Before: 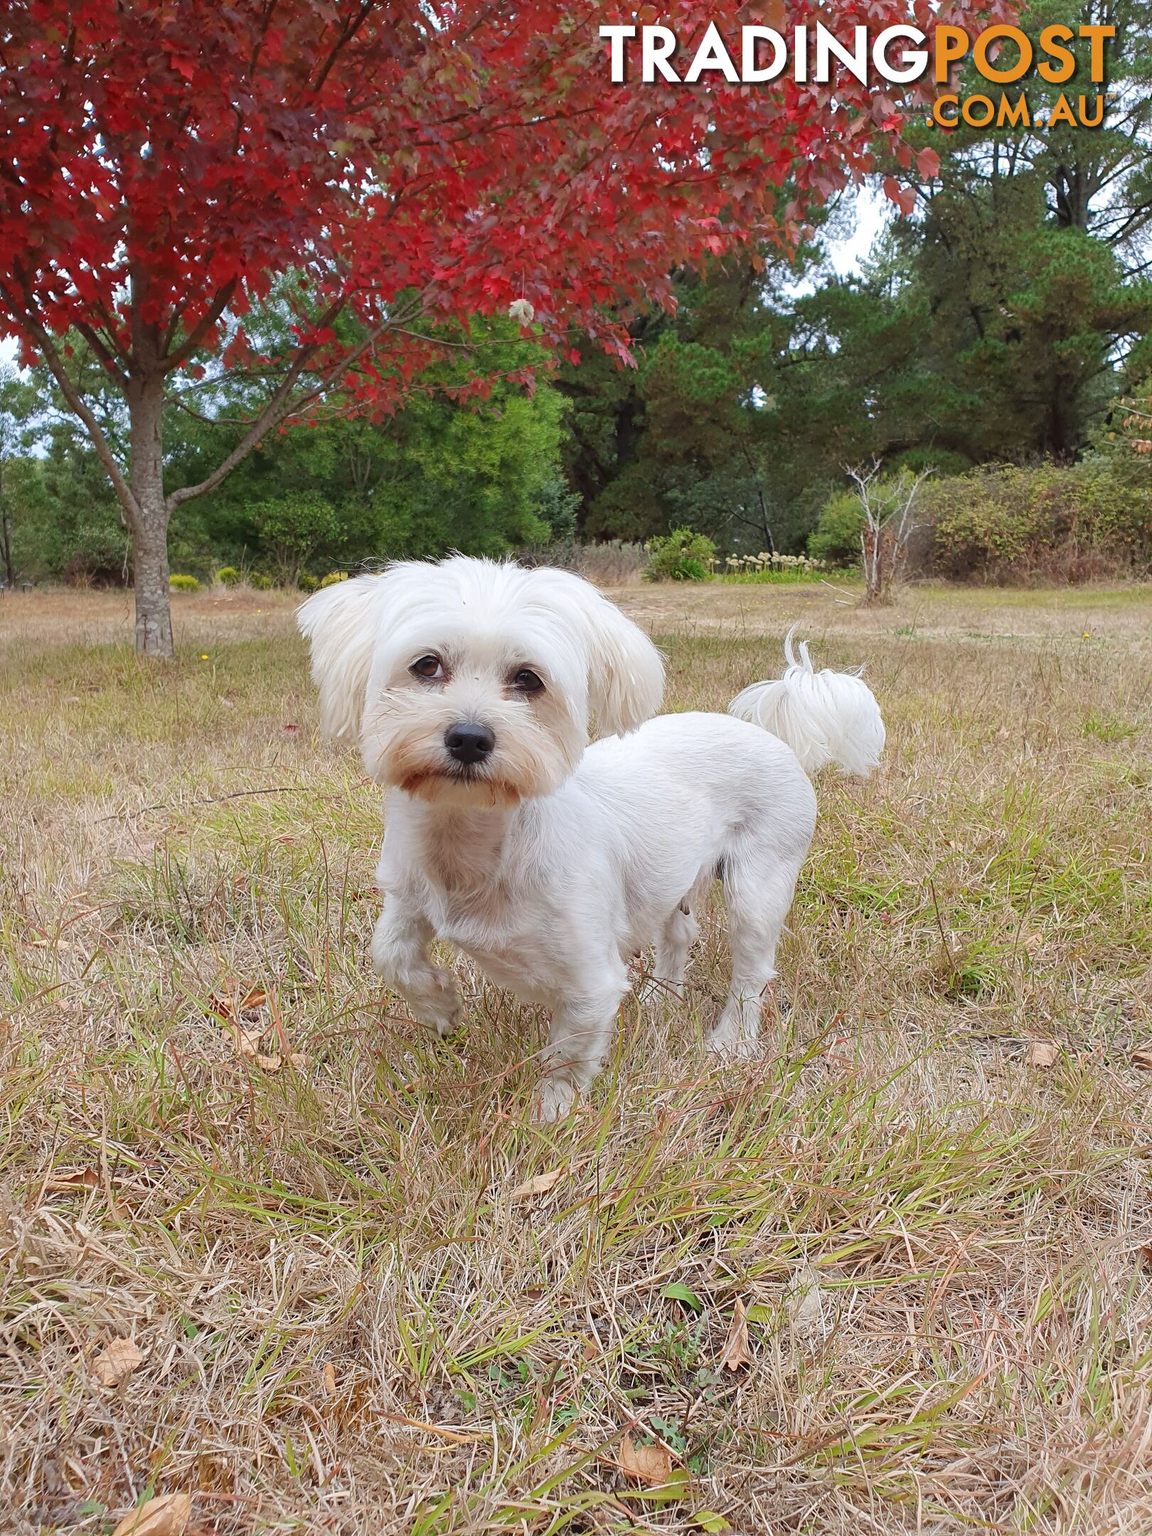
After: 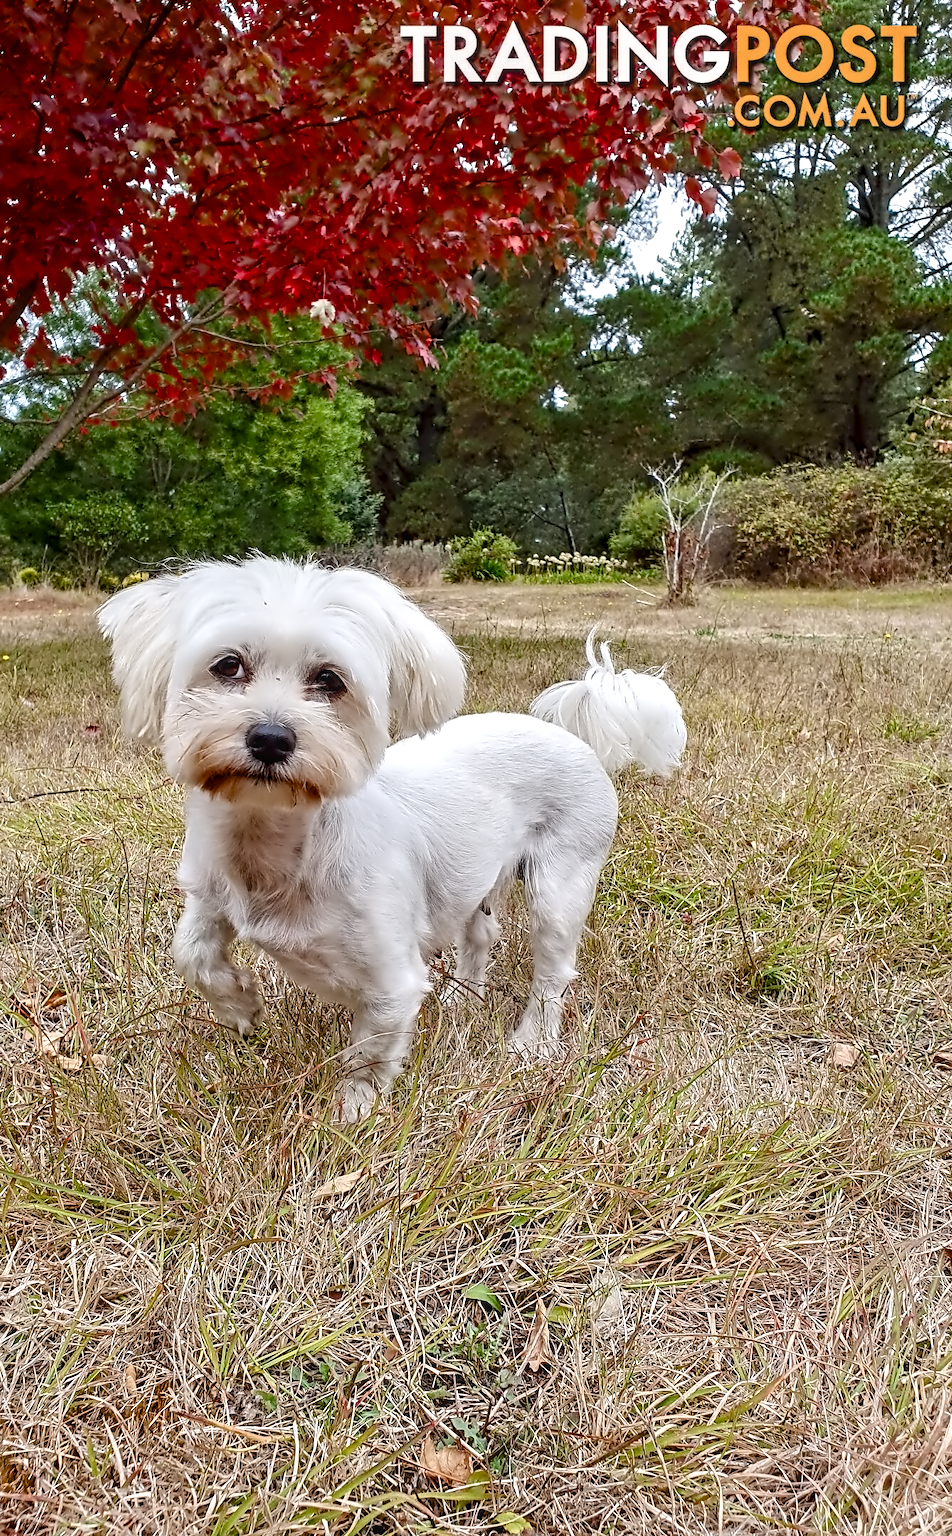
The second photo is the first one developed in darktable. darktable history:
color balance rgb: global offset › luminance 0.262%, global offset › hue 170.12°, linear chroma grading › shadows -3.673%, linear chroma grading › highlights -4.009%, perceptual saturation grading › global saturation 20%, perceptual saturation grading › highlights -25.013%, perceptual saturation grading › shadows 23.993%, global vibrance 10.472%, saturation formula JzAzBz (2021)
local contrast: on, module defaults
crop: left 17.335%, bottom 0.026%
tone equalizer: on, module defaults
contrast equalizer: octaves 7, y [[0.5, 0.542, 0.583, 0.625, 0.667, 0.708], [0.5 ×6], [0.5 ×6], [0, 0.033, 0.067, 0.1, 0.133, 0.167], [0, 0.05, 0.1, 0.15, 0.2, 0.25]]
